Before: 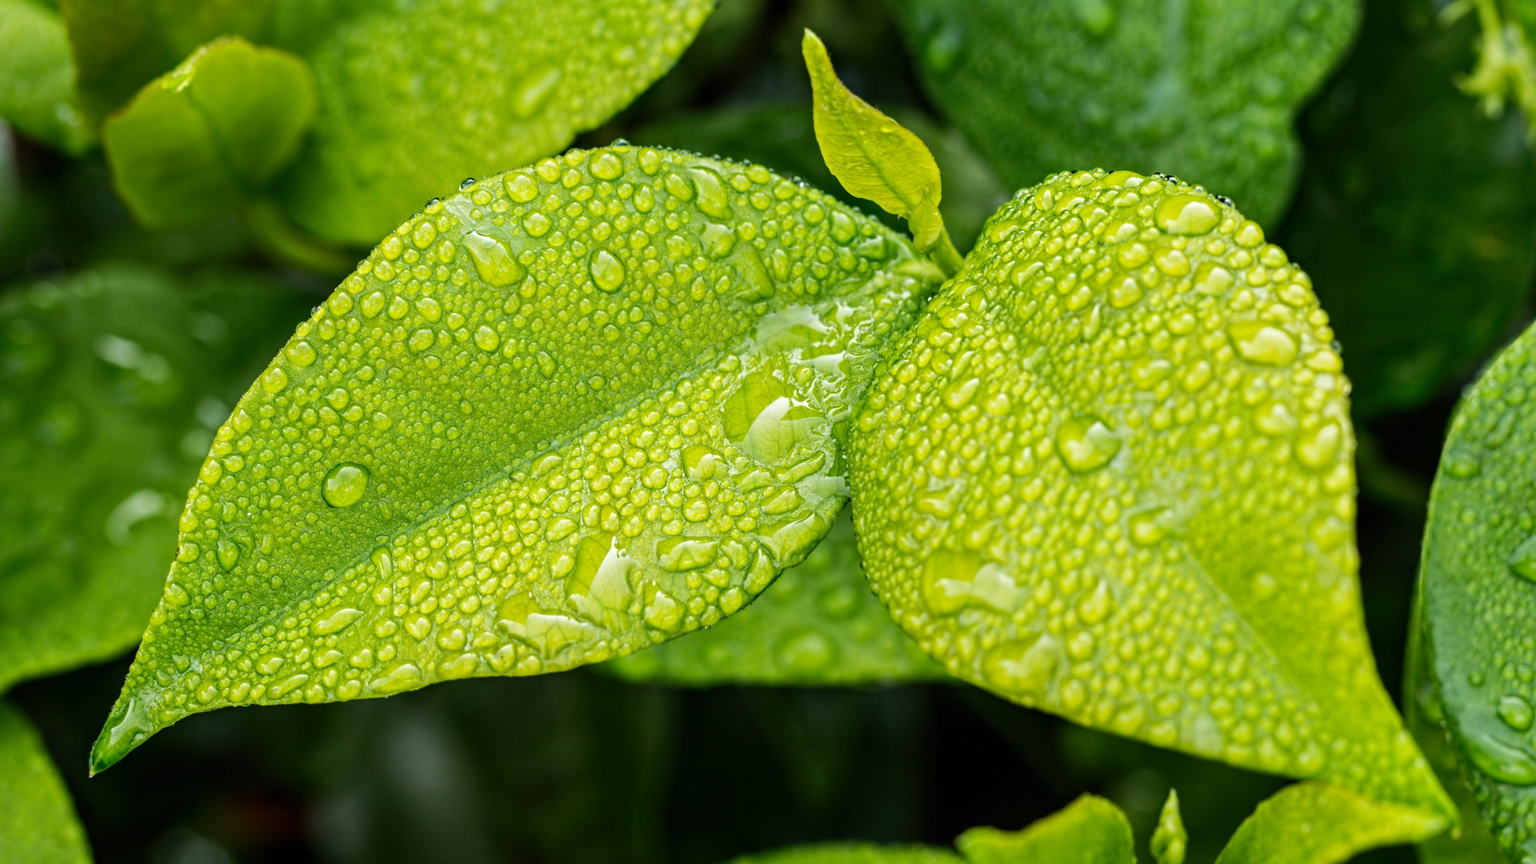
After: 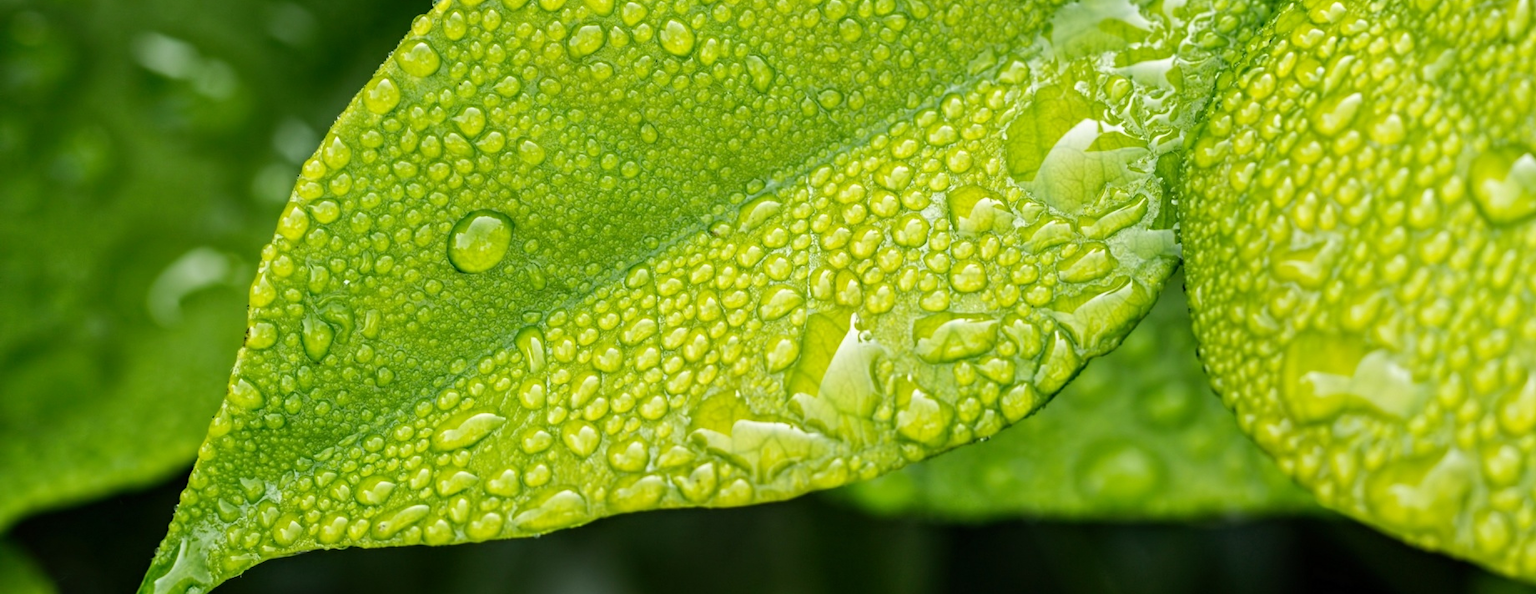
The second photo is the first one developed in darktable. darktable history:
crop: top 36.048%, right 28.068%, bottom 14.507%
